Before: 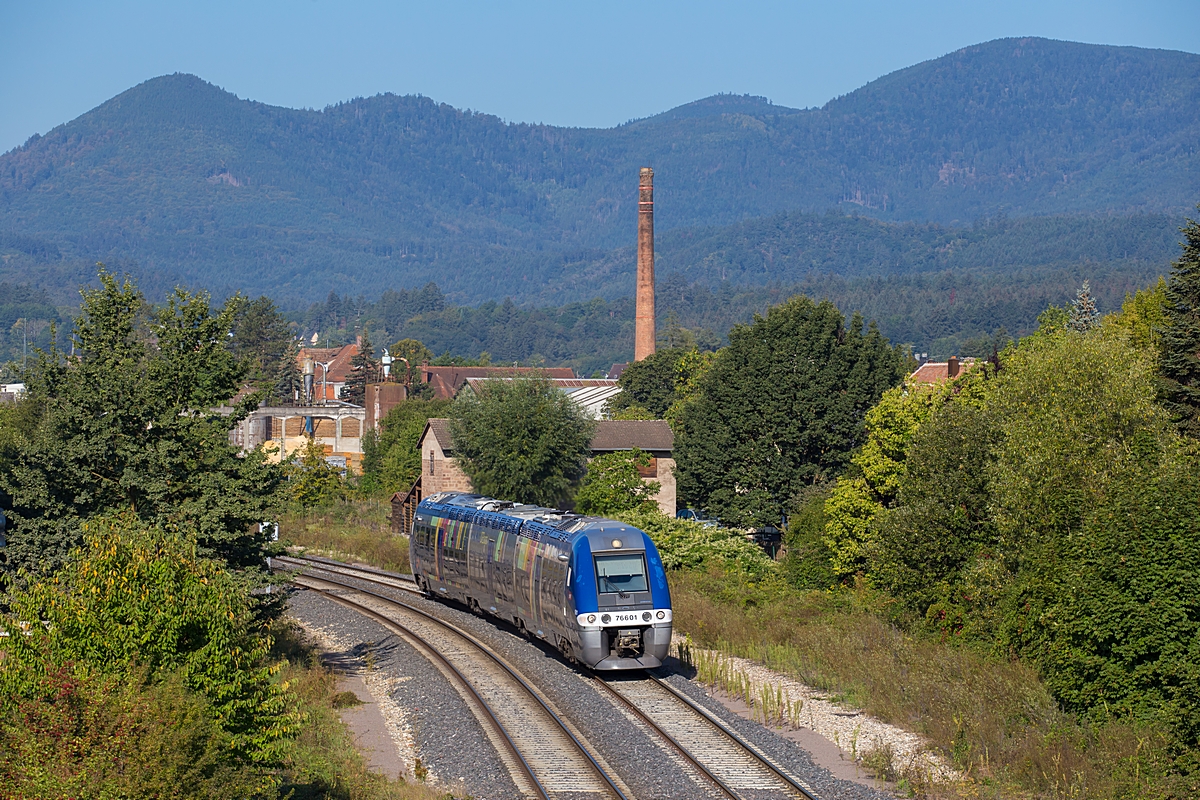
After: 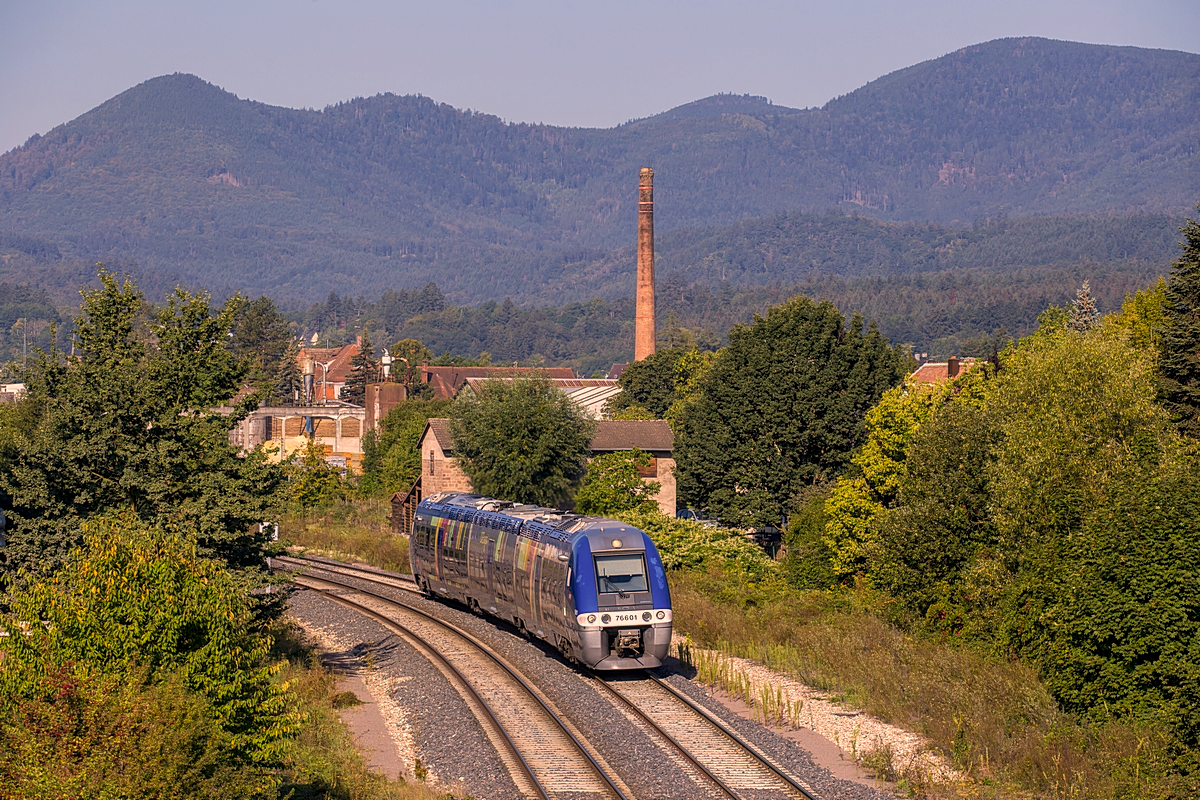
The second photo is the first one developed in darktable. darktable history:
color correction: highlights a* 17.6, highlights b* 18.32
local contrast: on, module defaults
tone equalizer: edges refinement/feathering 500, mask exposure compensation -1.57 EV, preserve details no
